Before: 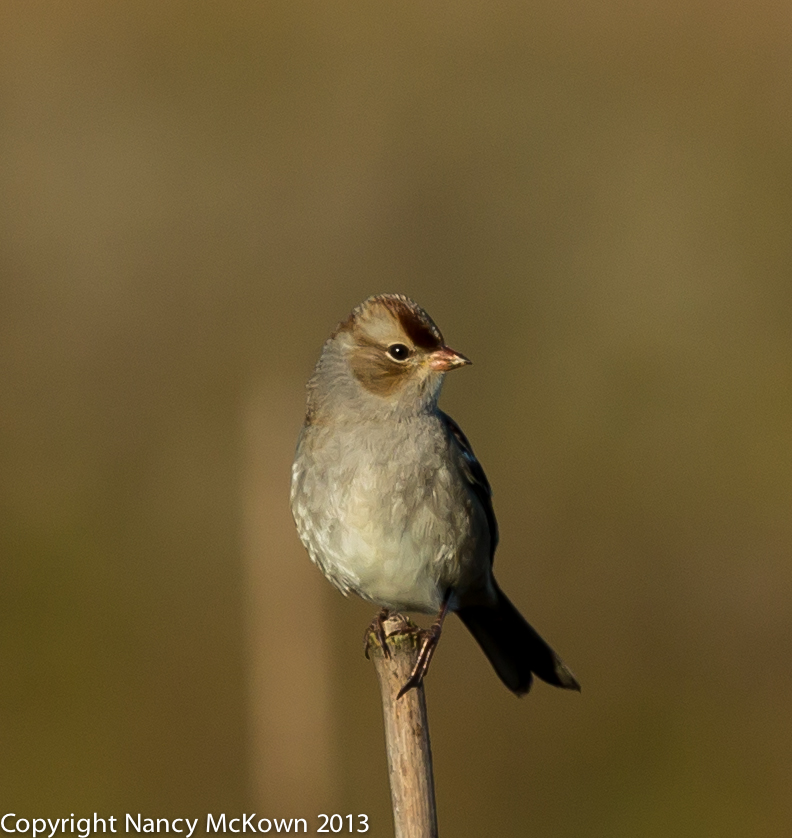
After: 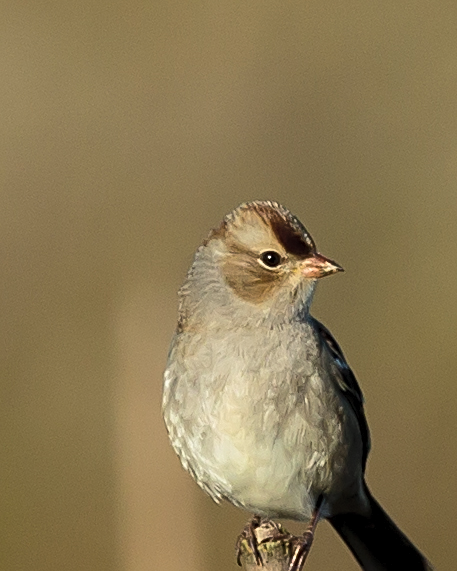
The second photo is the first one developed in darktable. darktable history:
white balance: red 0.988, blue 1.017
crop: left 16.202%, top 11.208%, right 26.045%, bottom 20.557%
contrast brightness saturation: contrast 0.14, brightness 0.21
sharpen: on, module defaults
